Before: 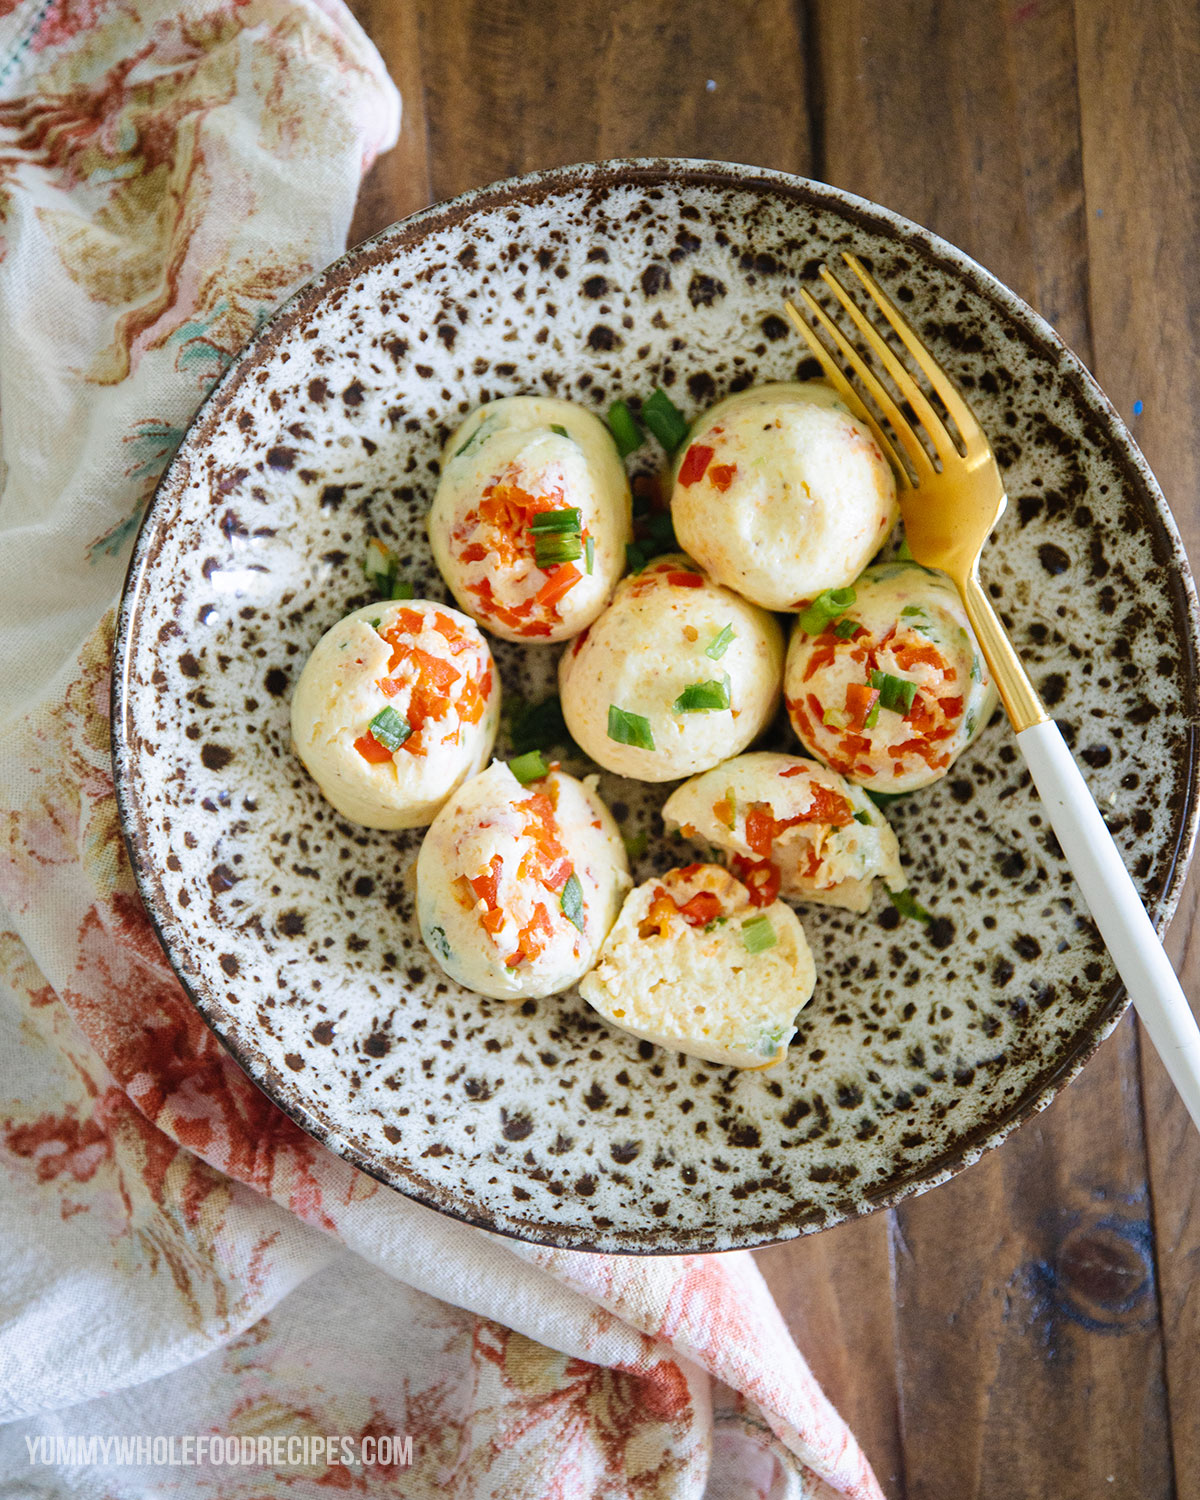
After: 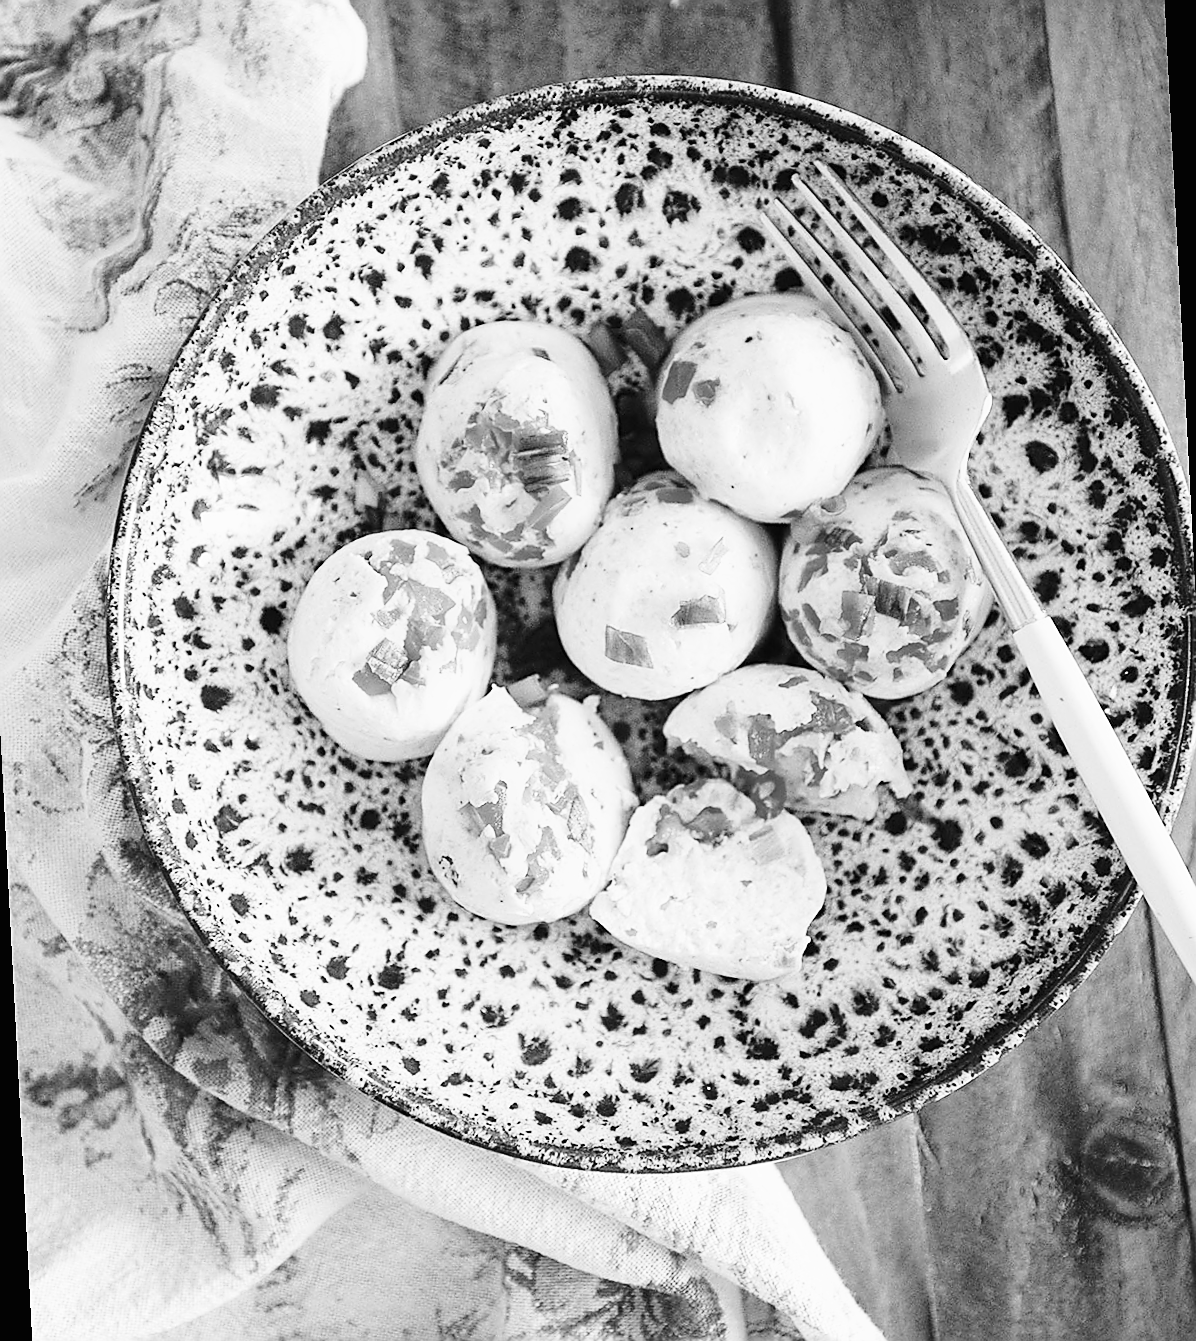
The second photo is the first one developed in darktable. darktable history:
monochrome: on, module defaults
contrast brightness saturation: contrast -0.02, brightness -0.01, saturation 0.03
sharpen: radius 1.4, amount 1.25, threshold 0.7
base curve: curves: ch0 [(0, 0) (0.032, 0.037) (0.105, 0.228) (0.435, 0.76) (0.856, 0.983) (1, 1)], preserve colors none
rotate and perspective: rotation -3°, crop left 0.031, crop right 0.968, crop top 0.07, crop bottom 0.93
